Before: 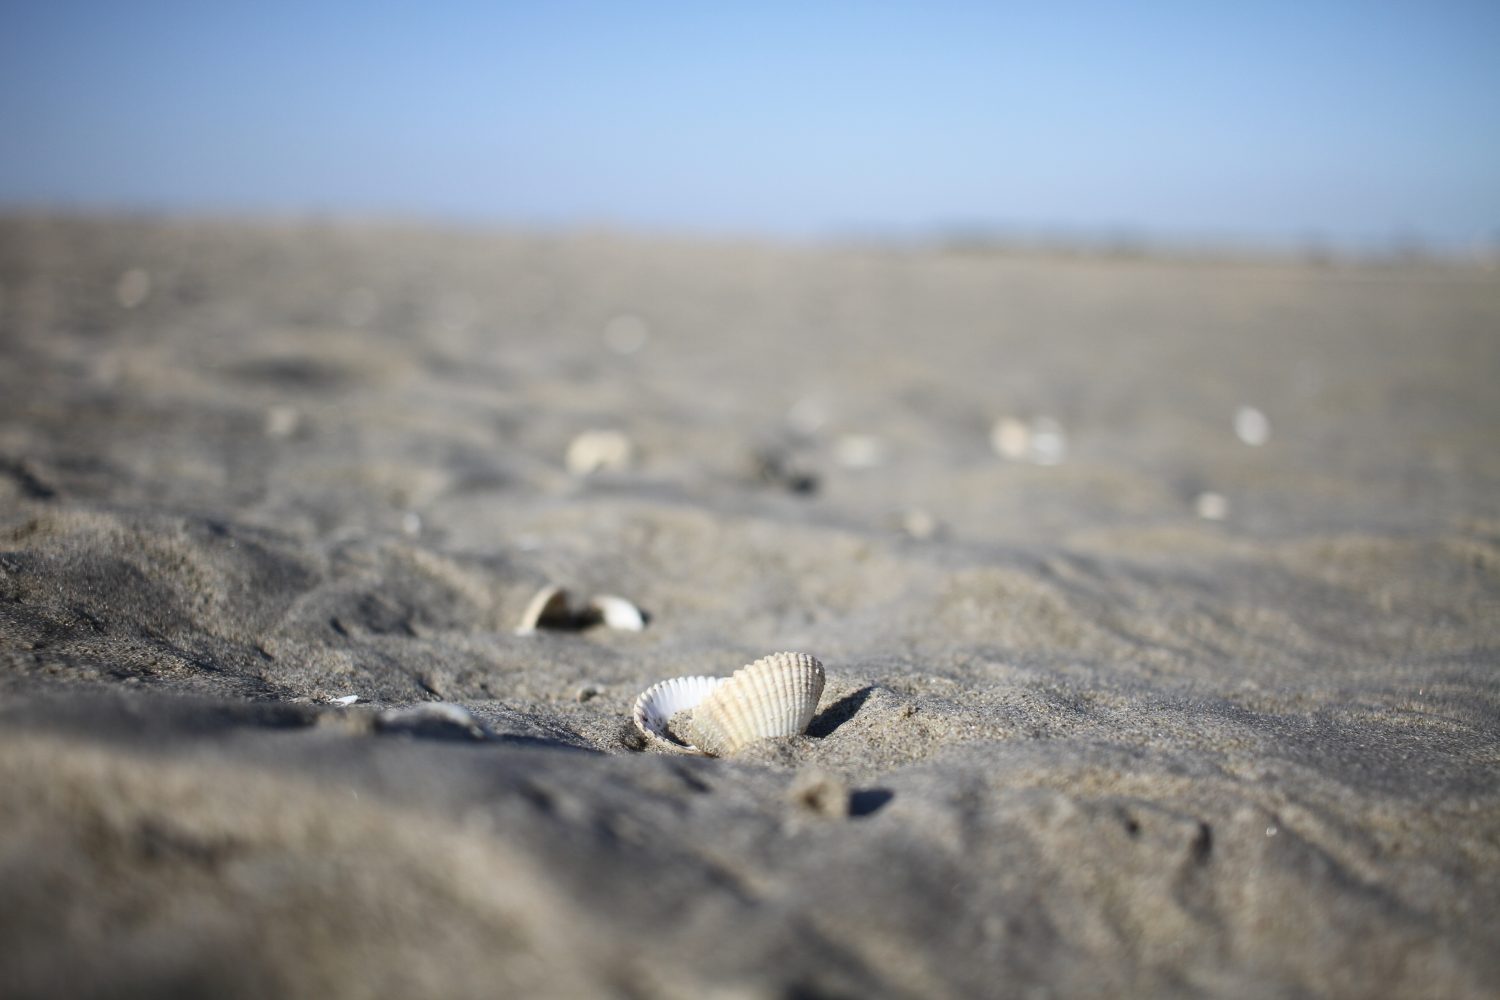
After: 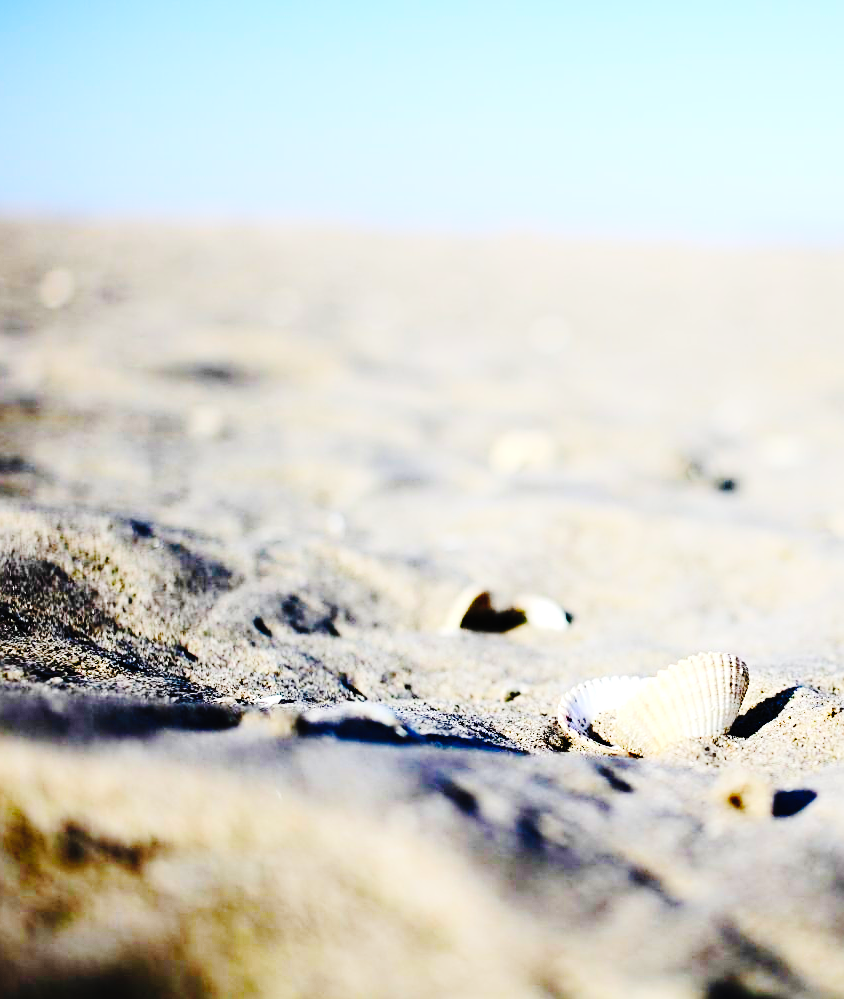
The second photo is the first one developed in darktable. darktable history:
rgb curve: curves: ch0 [(0, 0) (0.284, 0.292) (0.505, 0.644) (1, 1)]; ch1 [(0, 0) (0.284, 0.292) (0.505, 0.644) (1, 1)]; ch2 [(0, 0) (0.284, 0.292) (0.505, 0.644) (1, 1)], compensate middle gray true
contrast brightness saturation: brightness 0.09, saturation 0.19
crop: left 5.114%, right 38.589%
color balance rgb: linear chroma grading › global chroma 9%, perceptual saturation grading › global saturation 36%, perceptual saturation grading › shadows 35%, perceptual brilliance grading › global brilliance 15%, perceptual brilliance grading › shadows -35%, global vibrance 15%
sharpen: on, module defaults
base curve: curves: ch0 [(0, 0) (0.036, 0.01) (0.123, 0.254) (0.258, 0.504) (0.507, 0.748) (1, 1)], preserve colors none
